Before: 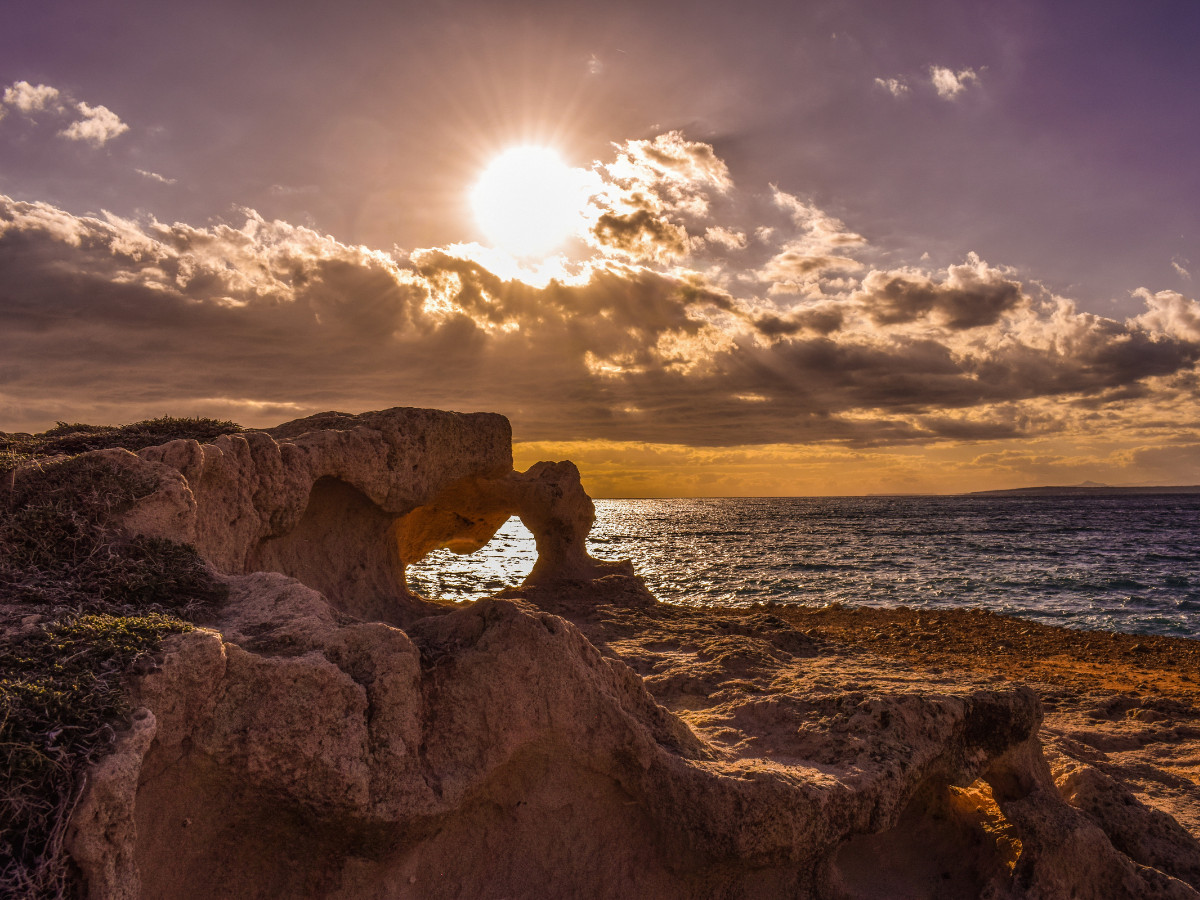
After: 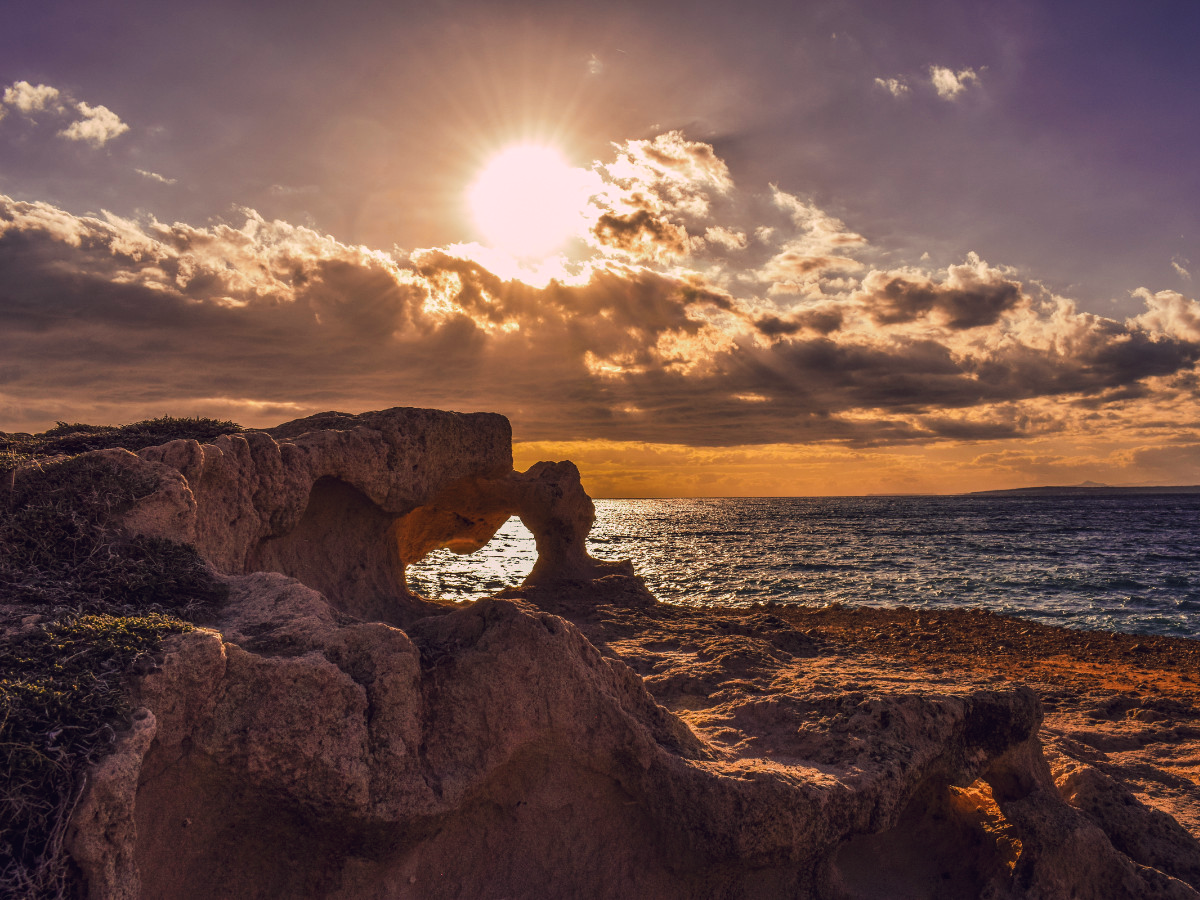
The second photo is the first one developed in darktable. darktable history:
tone curve: curves: ch0 [(0, 0) (0.003, 0.014) (0.011, 0.019) (0.025, 0.029) (0.044, 0.047) (0.069, 0.071) (0.1, 0.101) (0.136, 0.131) (0.177, 0.166) (0.224, 0.212) (0.277, 0.263) (0.335, 0.32) (0.399, 0.387) (0.468, 0.459) (0.543, 0.541) (0.623, 0.626) (0.709, 0.717) (0.801, 0.813) (0.898, 0.909) (1, 1)], preserve colors none
color look up table: target L [99.3, 97.57, 87.43, 87.37, 77.89, 72.48, 73.7, 56.98, 47.12, 10.75, 201.48, 87.12, 83.55, 80.06, 78.56, 68.86, 67.93, 68.64, 58.63, 48.96, 49.22, 41.65, 30.73, 30.12, 15.3, 95.98, 80.08, 68.48, 66.4, 61.97, 56.46, 57.4, 54.98, 50.45, 43.51, 47.54, 36.39, 35.65, 36.6, 32.42, 13.54, 1.608, 96.79, 88.54, 72.41, 69.59, 66.25, 46.19, 29.06], target a [-33.45, -43.03, -72.69, -68.1, -28.44, -24.8, -65.02, -48.41, -19.44, -10.79, 0, 1.55, 7.251, 17.54, 5.428, 43.05, 38.35, 19.14, 3.306, 53.62, 69.84, 63.68, 29.69, 3.442, 36.5, 18.07, 17.98, 25.23, 56.86, -3.195, 78.59, 79.04, 41.8, 0.939, 6.472, 69.97, 51.66, 31.37, 62.83, 33.99, 31.49, 9.013, -41.7, -56.39, -20.64, -40.58, -23.41, -27.04, -1.715], target b [95.02, 38.92, 78.08, 29.07, 59.59, 25.38, 63.71, 33.27, 38.46, 0.582, -0.001, 31.02, 8.893, 12.21, 67.84, 21.77, 64.65, 35.78, 4.503, 36.95, 61.09, 4.288, 36.94, 7.899, 8.988, 3.17, -12.21, -35.08, -33.79, -46.42, -17.84, -48.95, -0.985, -18.4, -48.28, -23.81, -86.33, -77.48, -51.66, -18.96, -42.88, -12.9, 6.267, -3.564, -9.769, -7.686, -35.32, -7.695, -35.12], num patches 49
